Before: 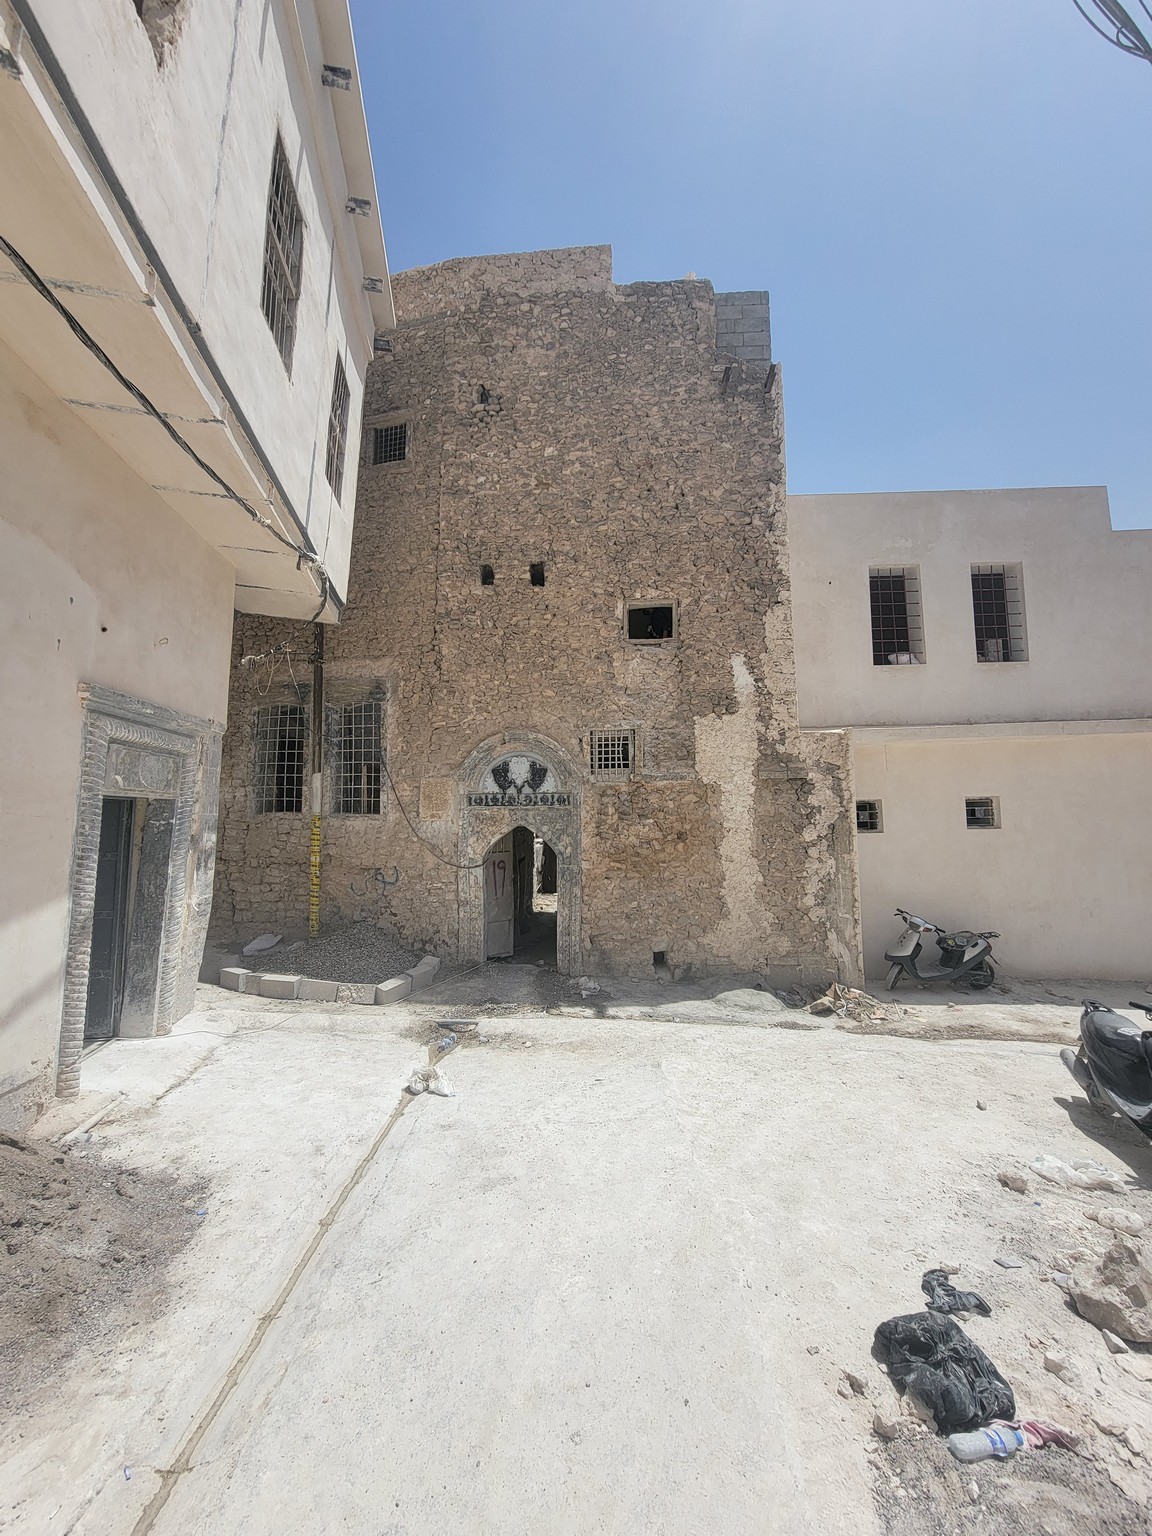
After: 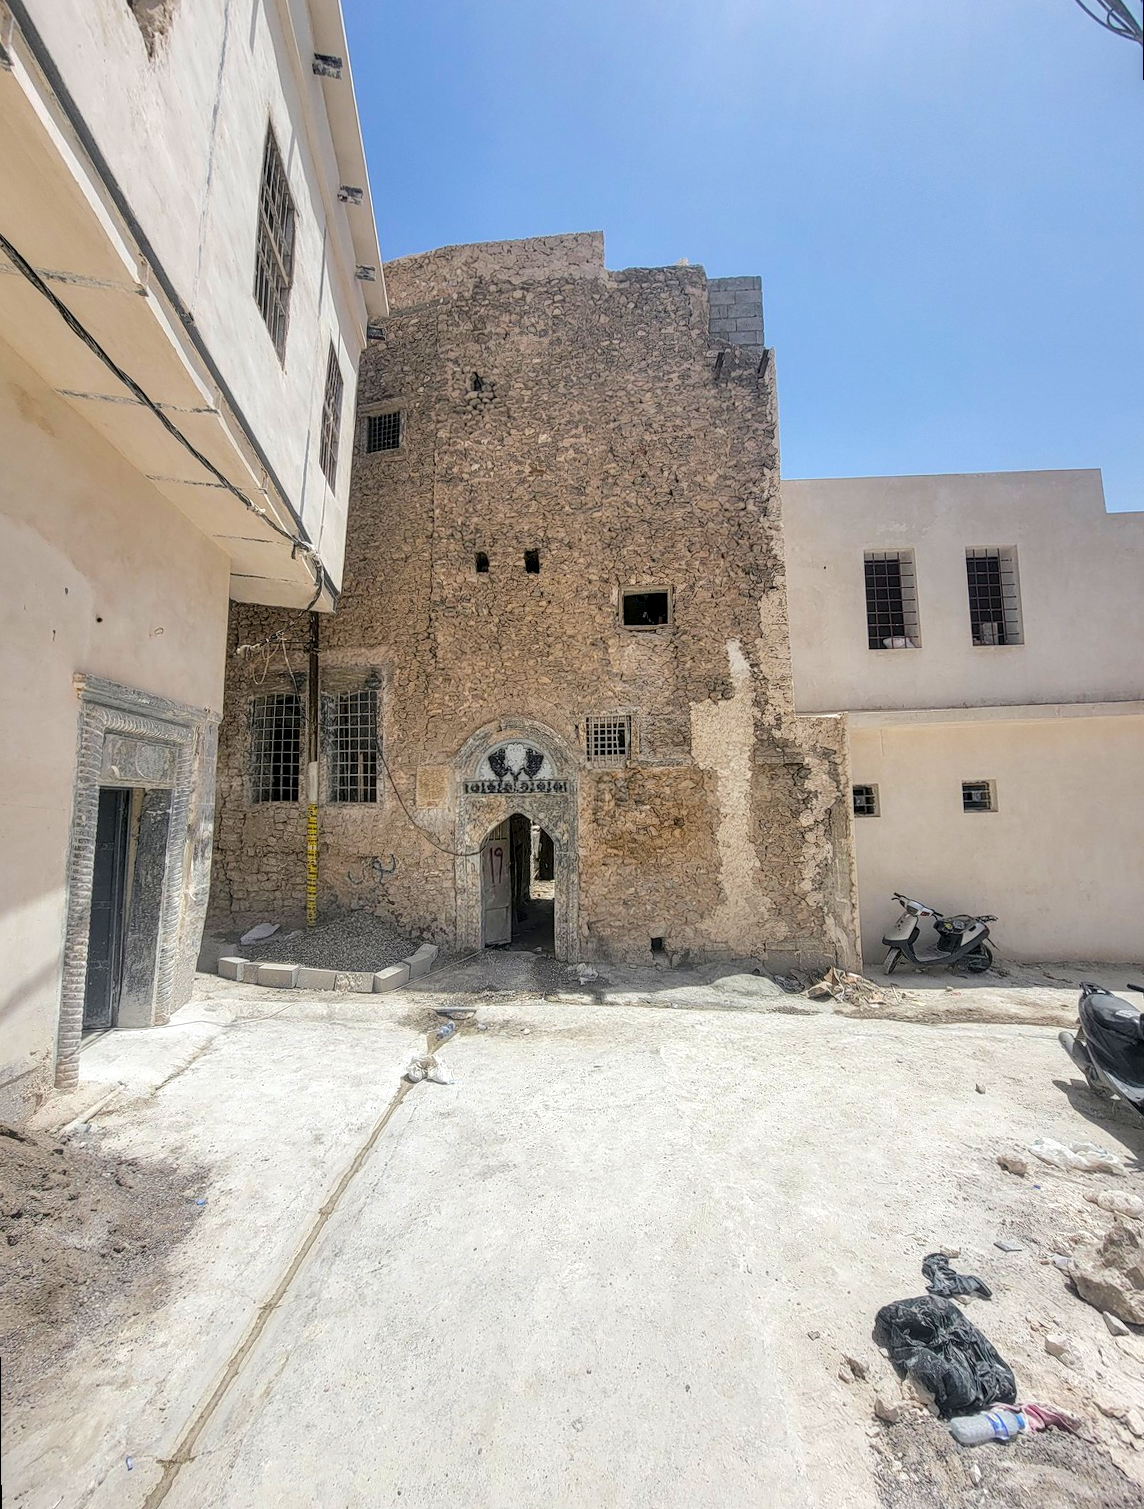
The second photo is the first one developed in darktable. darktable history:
rotate and perspective: rotation -0.45°, automatic cropping original format, crop left 0.008, crop right 0.992, crop top 0.012, crop bottom 0.988
local contrast: detail 150%
color balance rgb: perceptual saturation grading › global saturation 25%, perceptual brilliance grading › mid-tones 10%, perceptual brilliance grading › shadows 15%, global vibrance 20%
